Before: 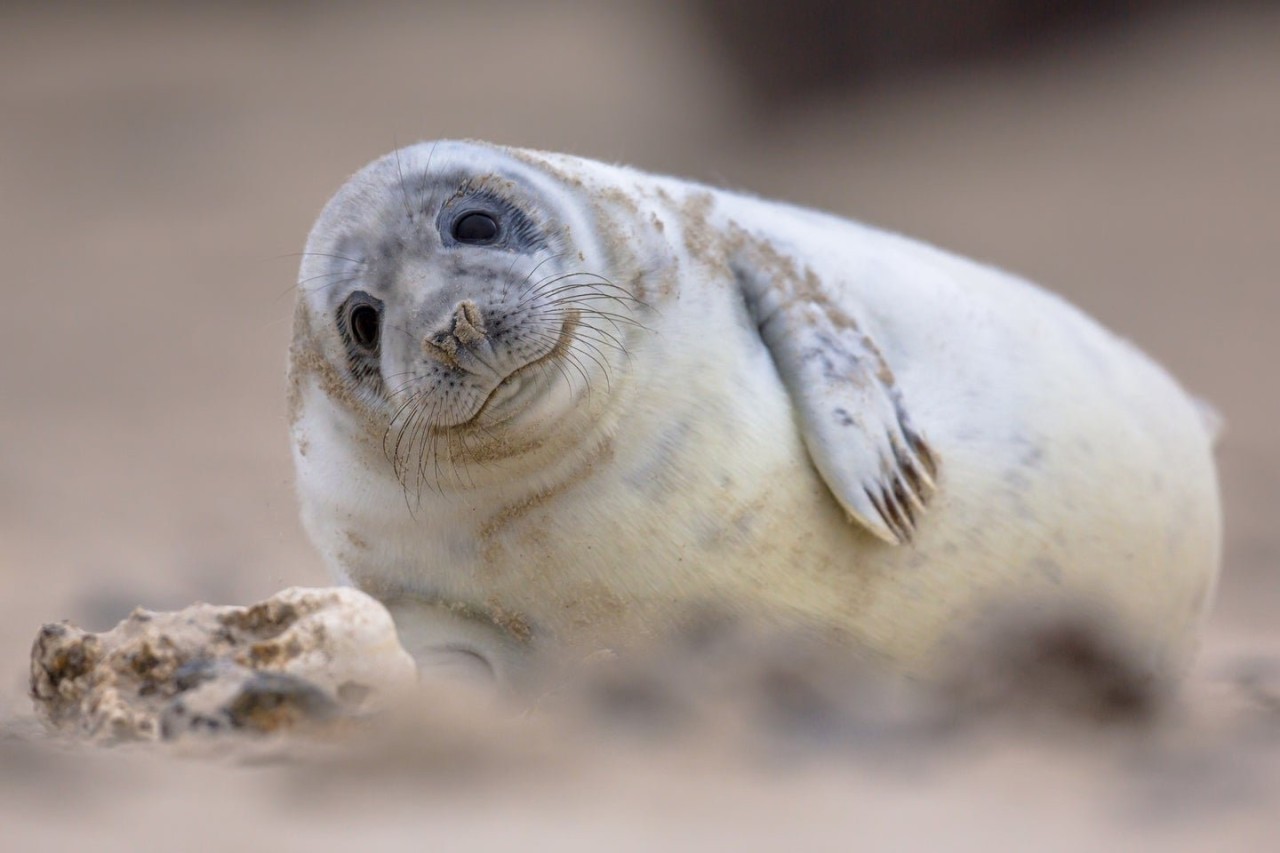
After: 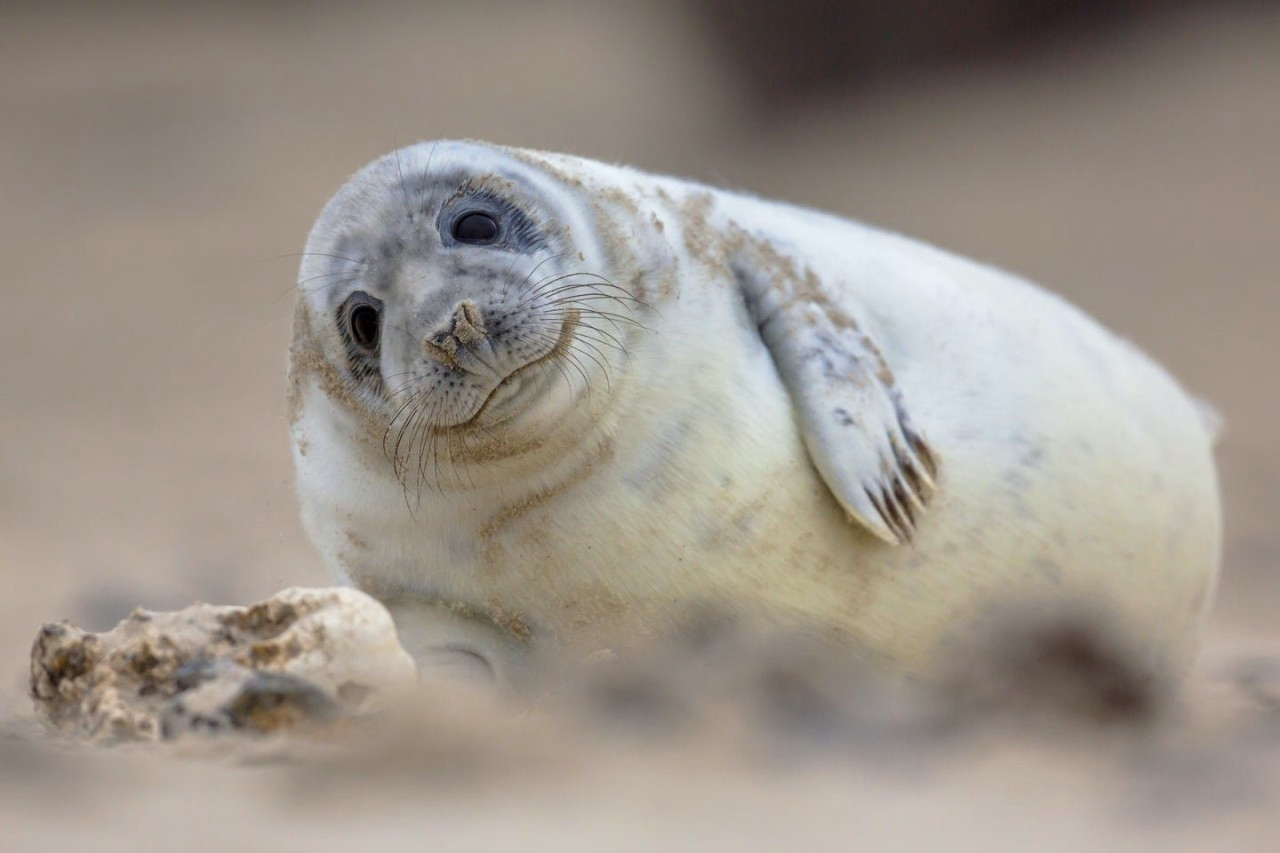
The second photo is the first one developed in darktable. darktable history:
color correction: highlights a* -2.65, highlights b* 2.31
